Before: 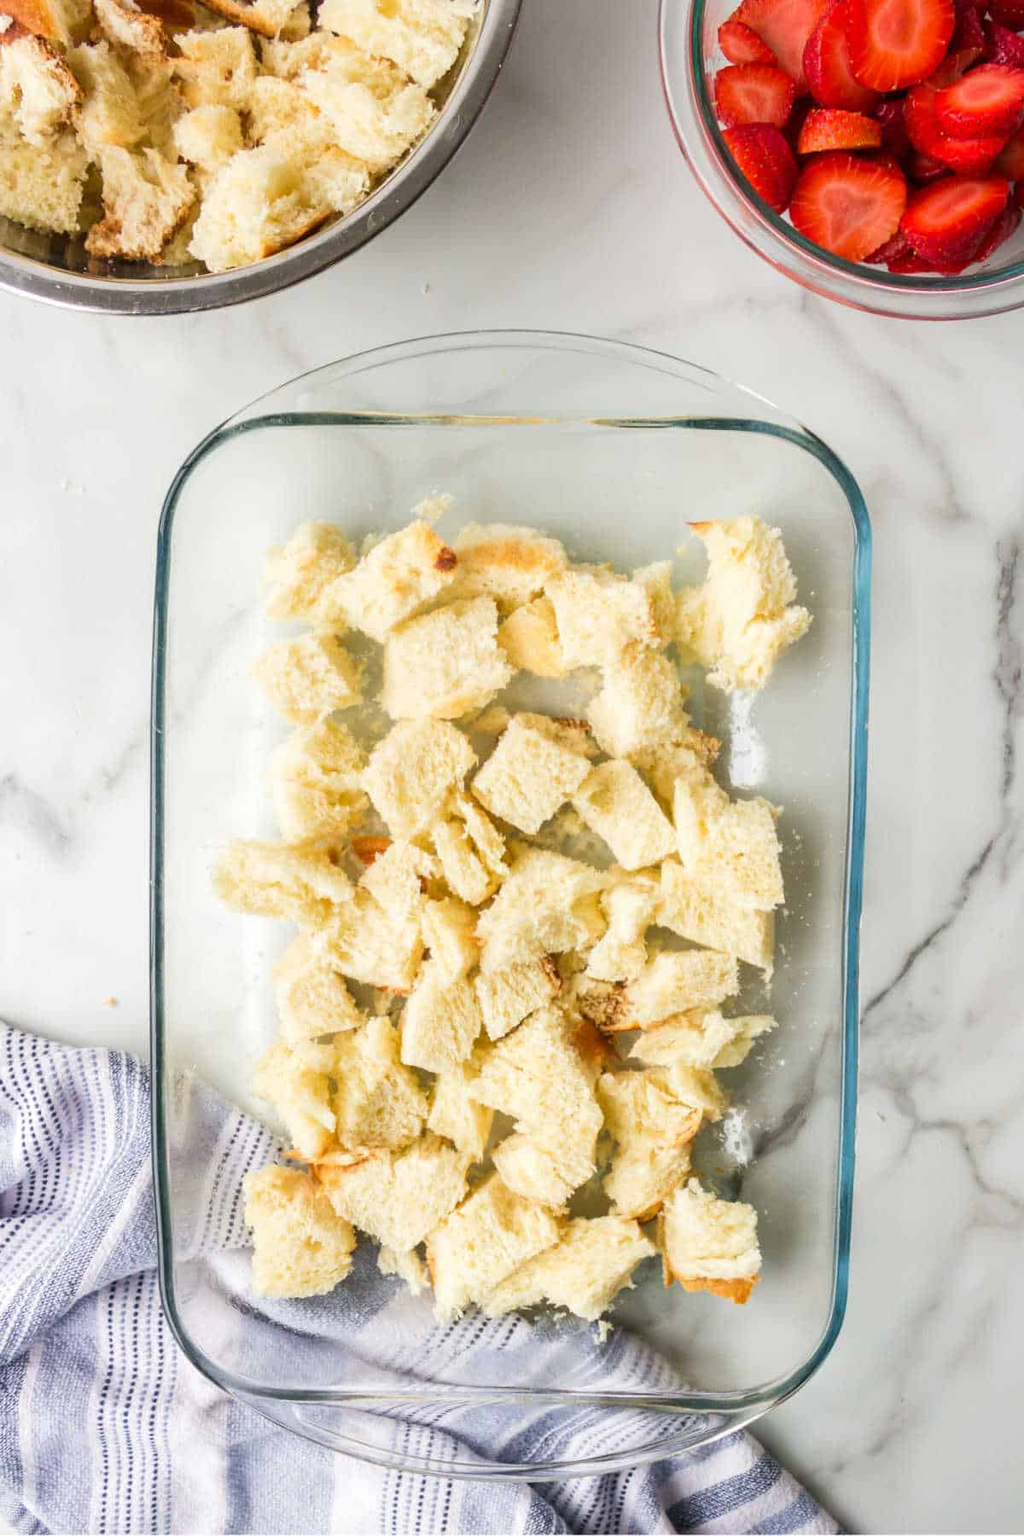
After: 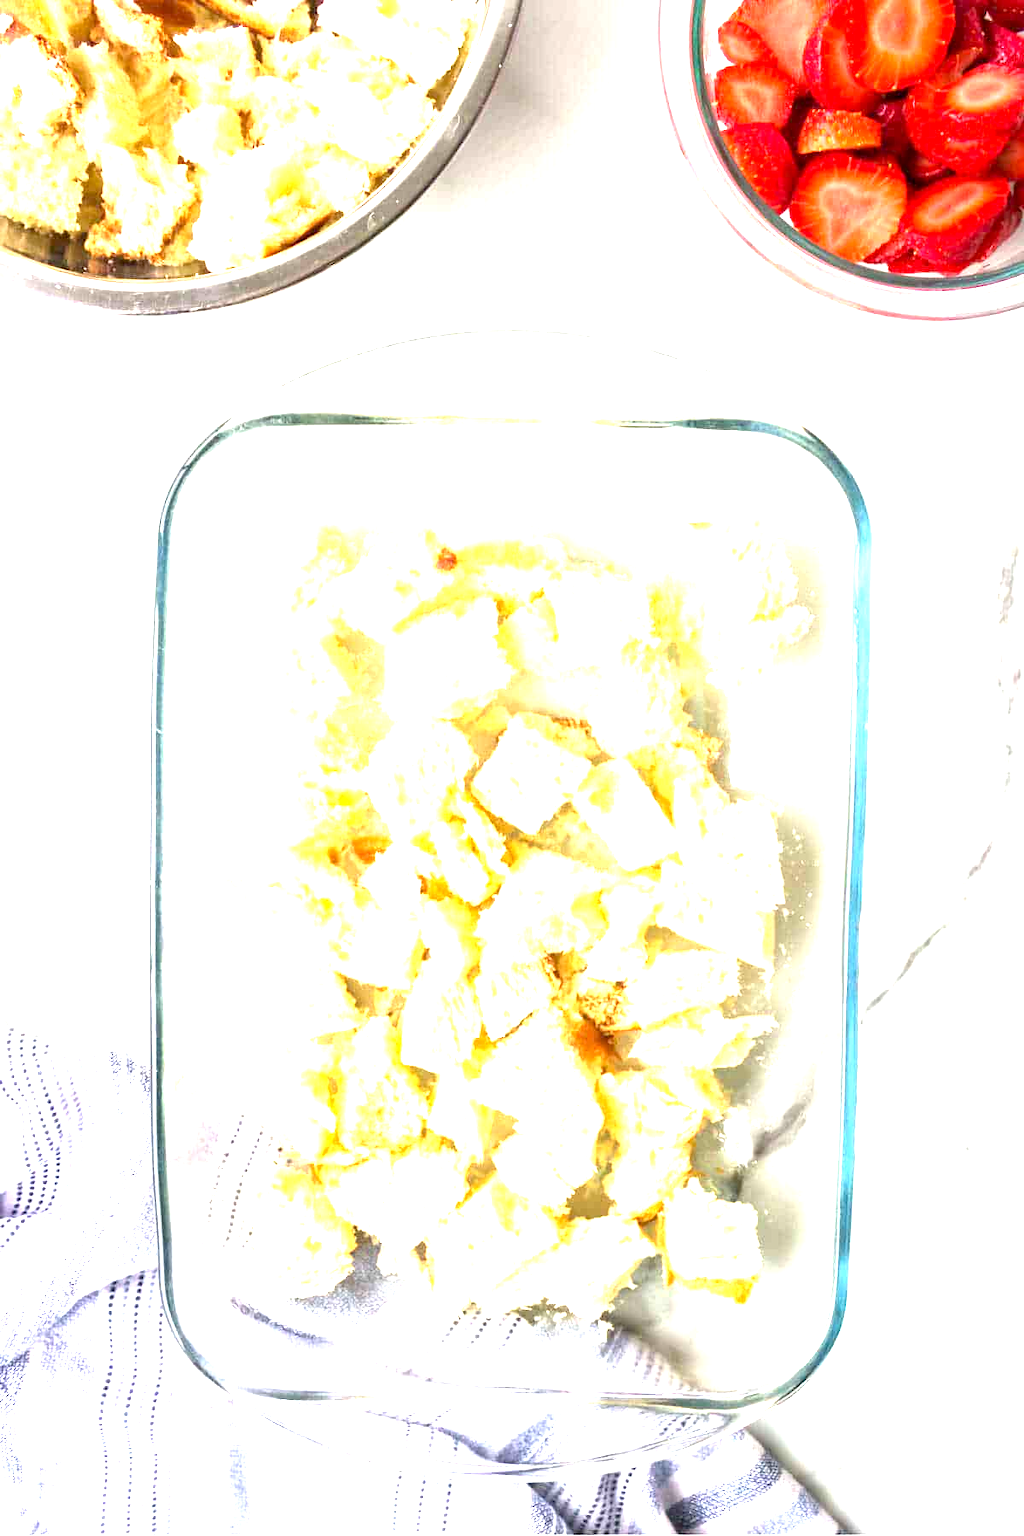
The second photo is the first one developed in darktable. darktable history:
exposure: black level correction 0.001, exposure 1.849 EV, compensate highlight preservation false
